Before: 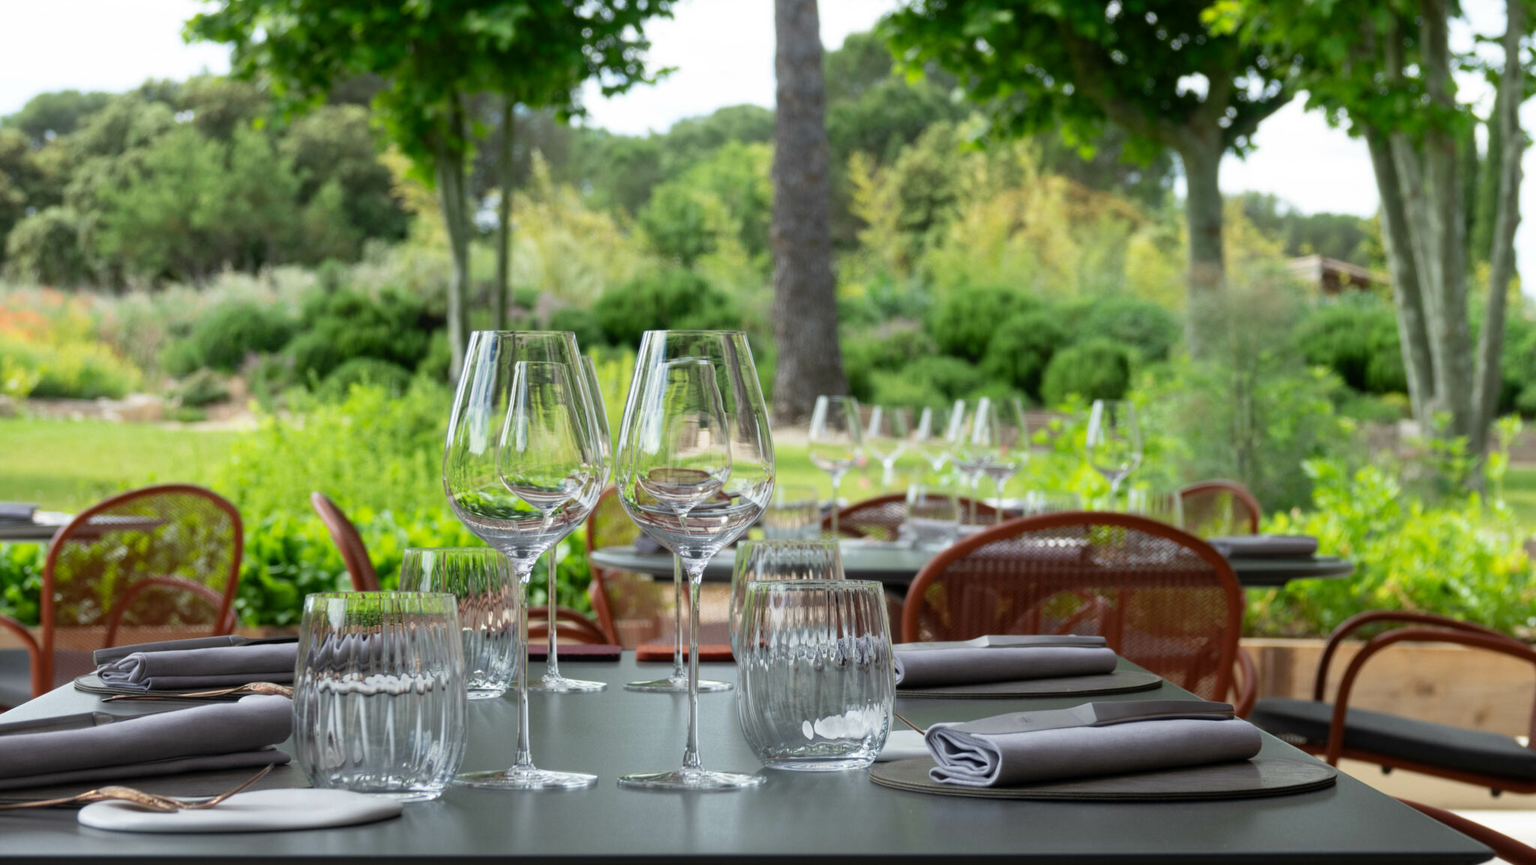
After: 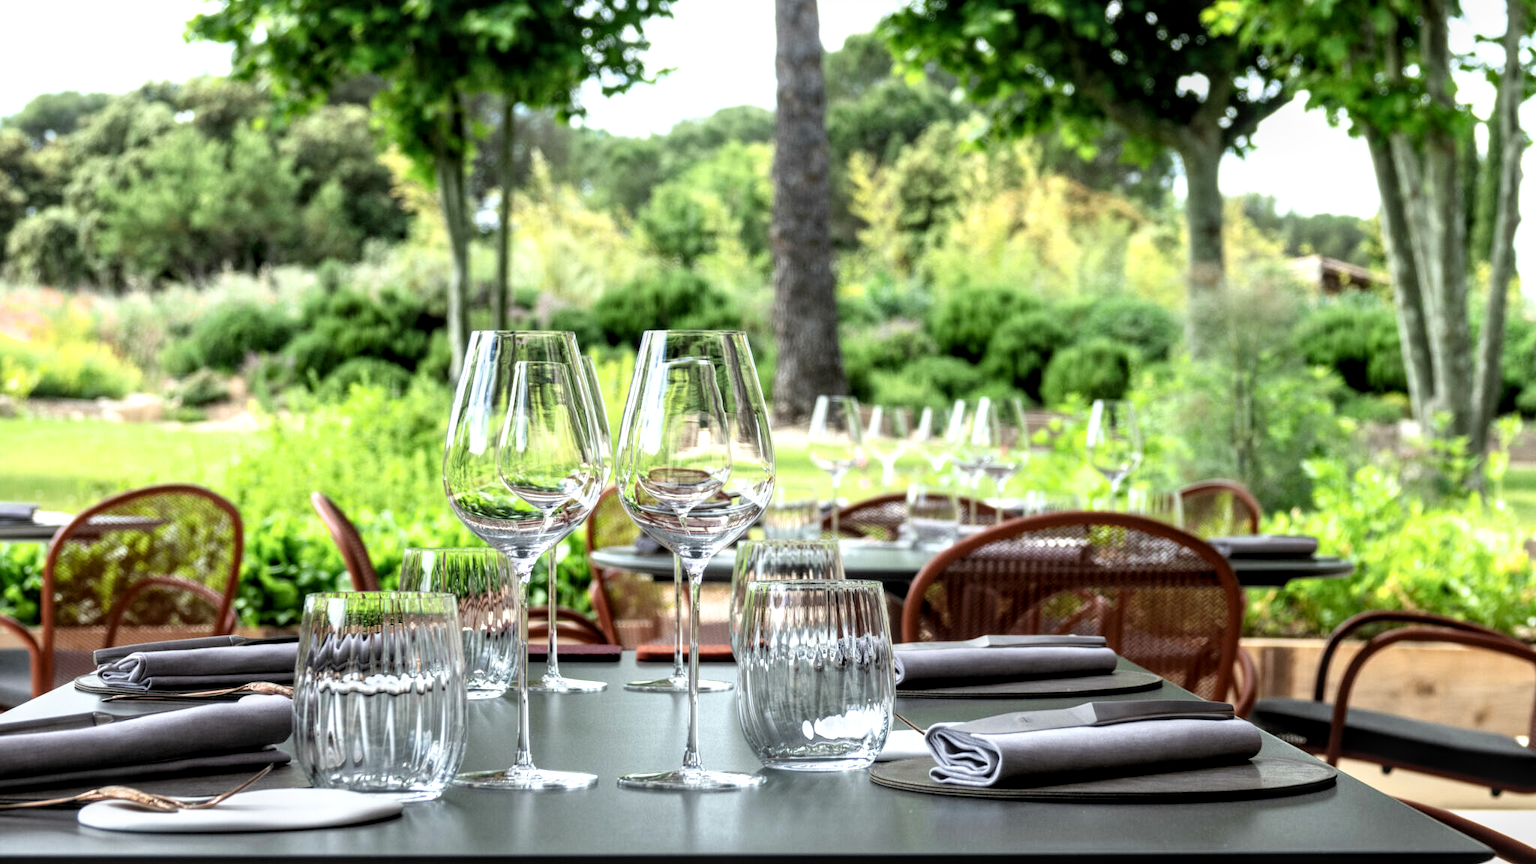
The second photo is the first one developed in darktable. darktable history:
filmic rgb: black relative exposure -8.66 EV, white relative exposure 2.72 EV, target black luminance 0%, hardness 6.26, latitude 76.62%, contrast 1.328, shadows ↔ highlights balance -0.323%
local contrast: highlights 62%, detail 143%, midtone range 0.425
exposure: black level correction 0, exposure 0.498 EV, compensate highlight preservation false
